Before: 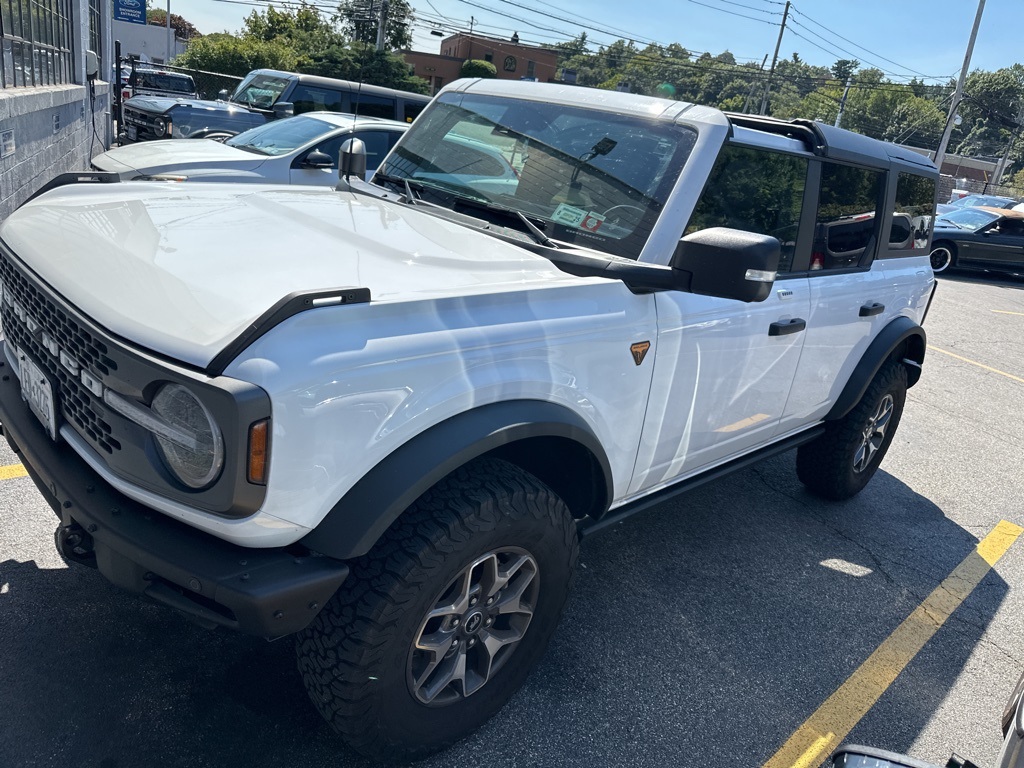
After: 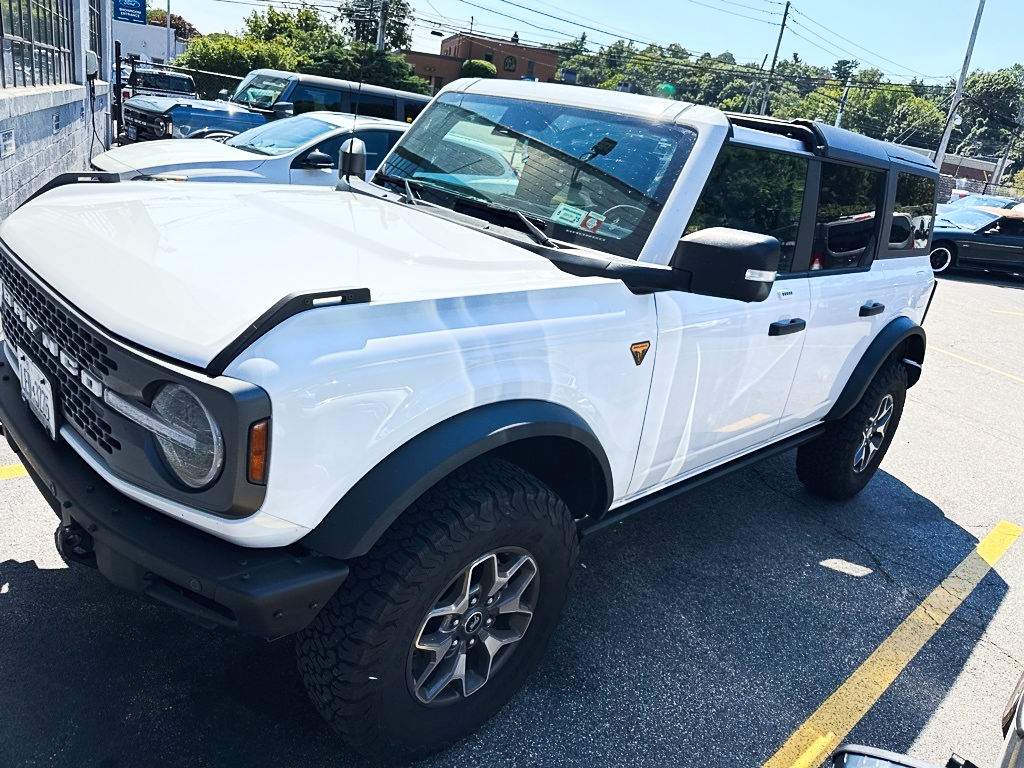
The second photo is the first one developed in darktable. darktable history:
contrast brightness saturation: contrast 0.203, brightness 0.169, saturation 0.222
tone curve: curves: ch0 [(0, 0) (0.003, 0.003) (0.011, 0.012) (0.025, 0.023) (0.044, 0.04) (0.069, 0.056) (0.1, 0.082) (0.136, 0.107) (0.177, 0.144) (0.224, 0.186) (0.277, 0.237) (0.335, 0.297) (0.399, 0.37) (0.468, 0.465) (0.543, 0.567) (0.623, 0.68) (0.709, 0.782) (0.801, 0.86) (0.898, 0.924) (1, 1)], preserve colors none
sharpen: amount 0.21
